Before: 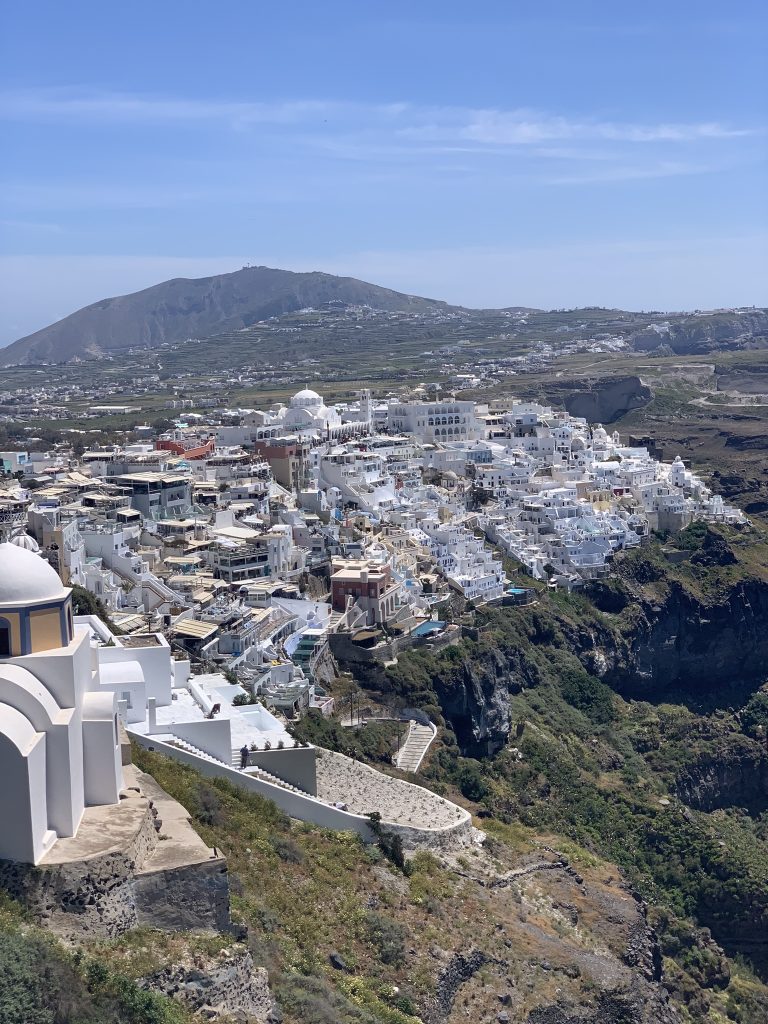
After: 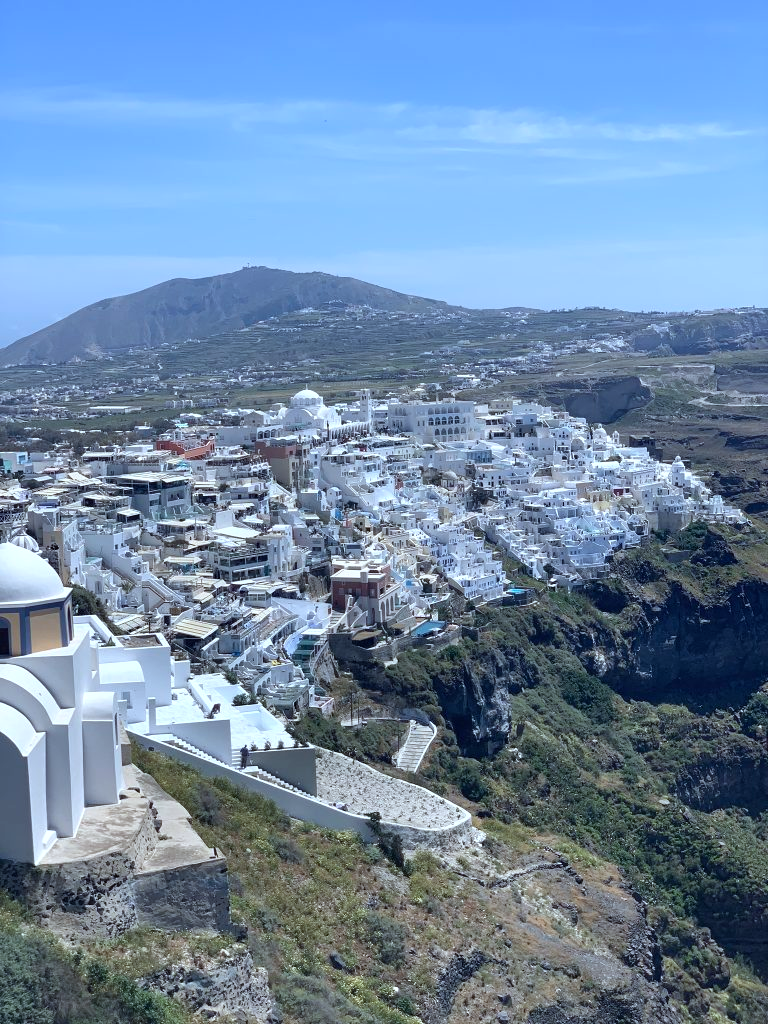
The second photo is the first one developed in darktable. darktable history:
color calibration: illuminant F (fluorescent), F source F9 (Cool White Deluxe 4150 K) – high CRI, x 0.374, y 0.373, temperature 4159.74 K
exposure: black level correction 0, exposure 0.2 EV, compensate highlight preservation false
